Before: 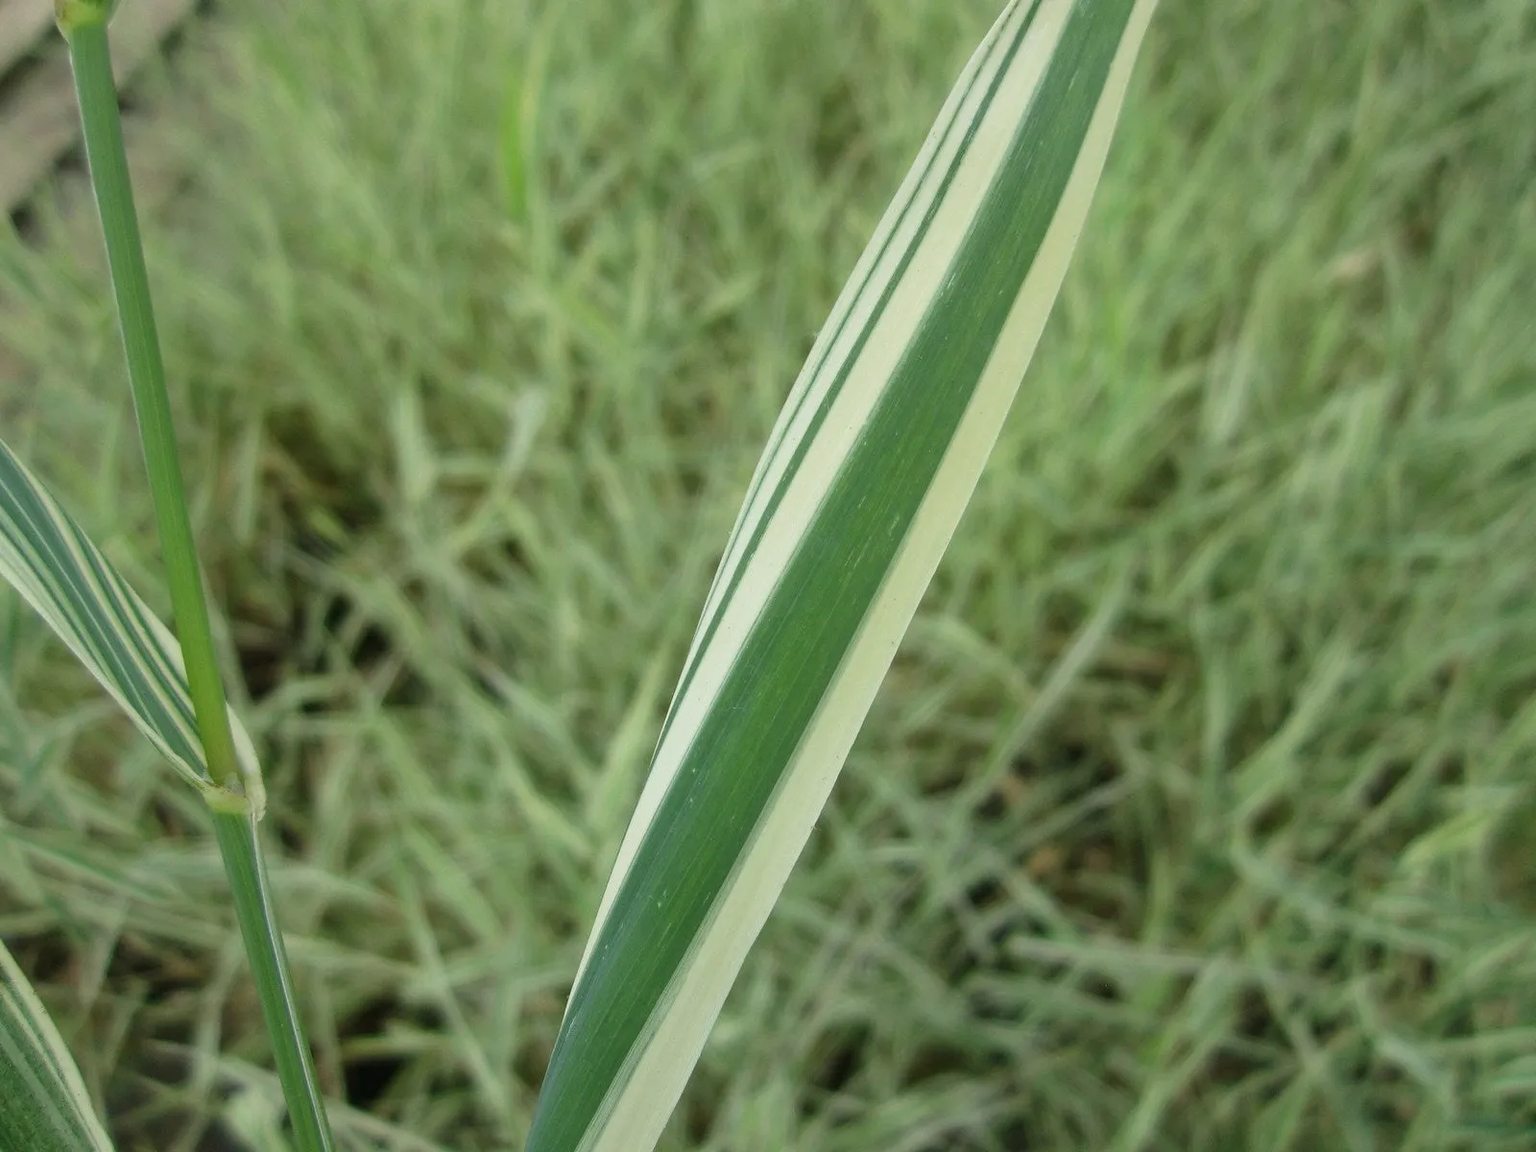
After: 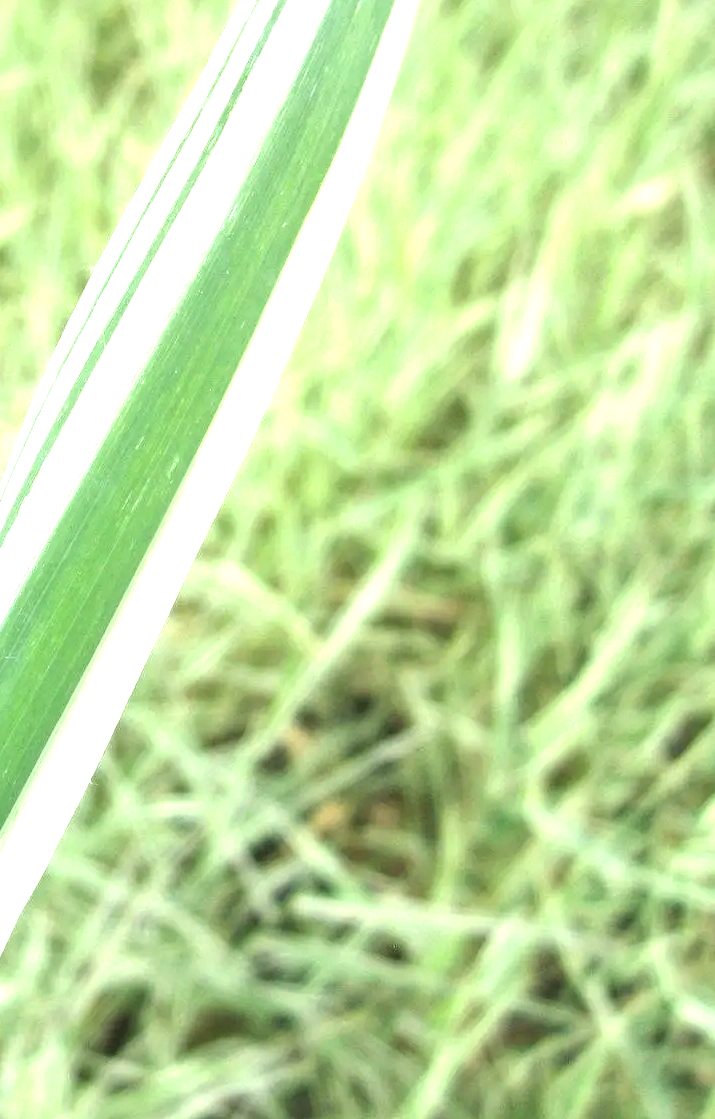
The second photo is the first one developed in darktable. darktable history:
exposure: exposure 1.991 EV, compensate highlight preservation false
color zones: curves: ch0 [(0.25, 0.5) (0.428, 0.473) (0.75, 0.5)]; ch1 [(0.243, 0.479) (0.398, 0.452) (0.75, 0.5)]
crop: left 47.392%, top 6.723%, right 7.899%
